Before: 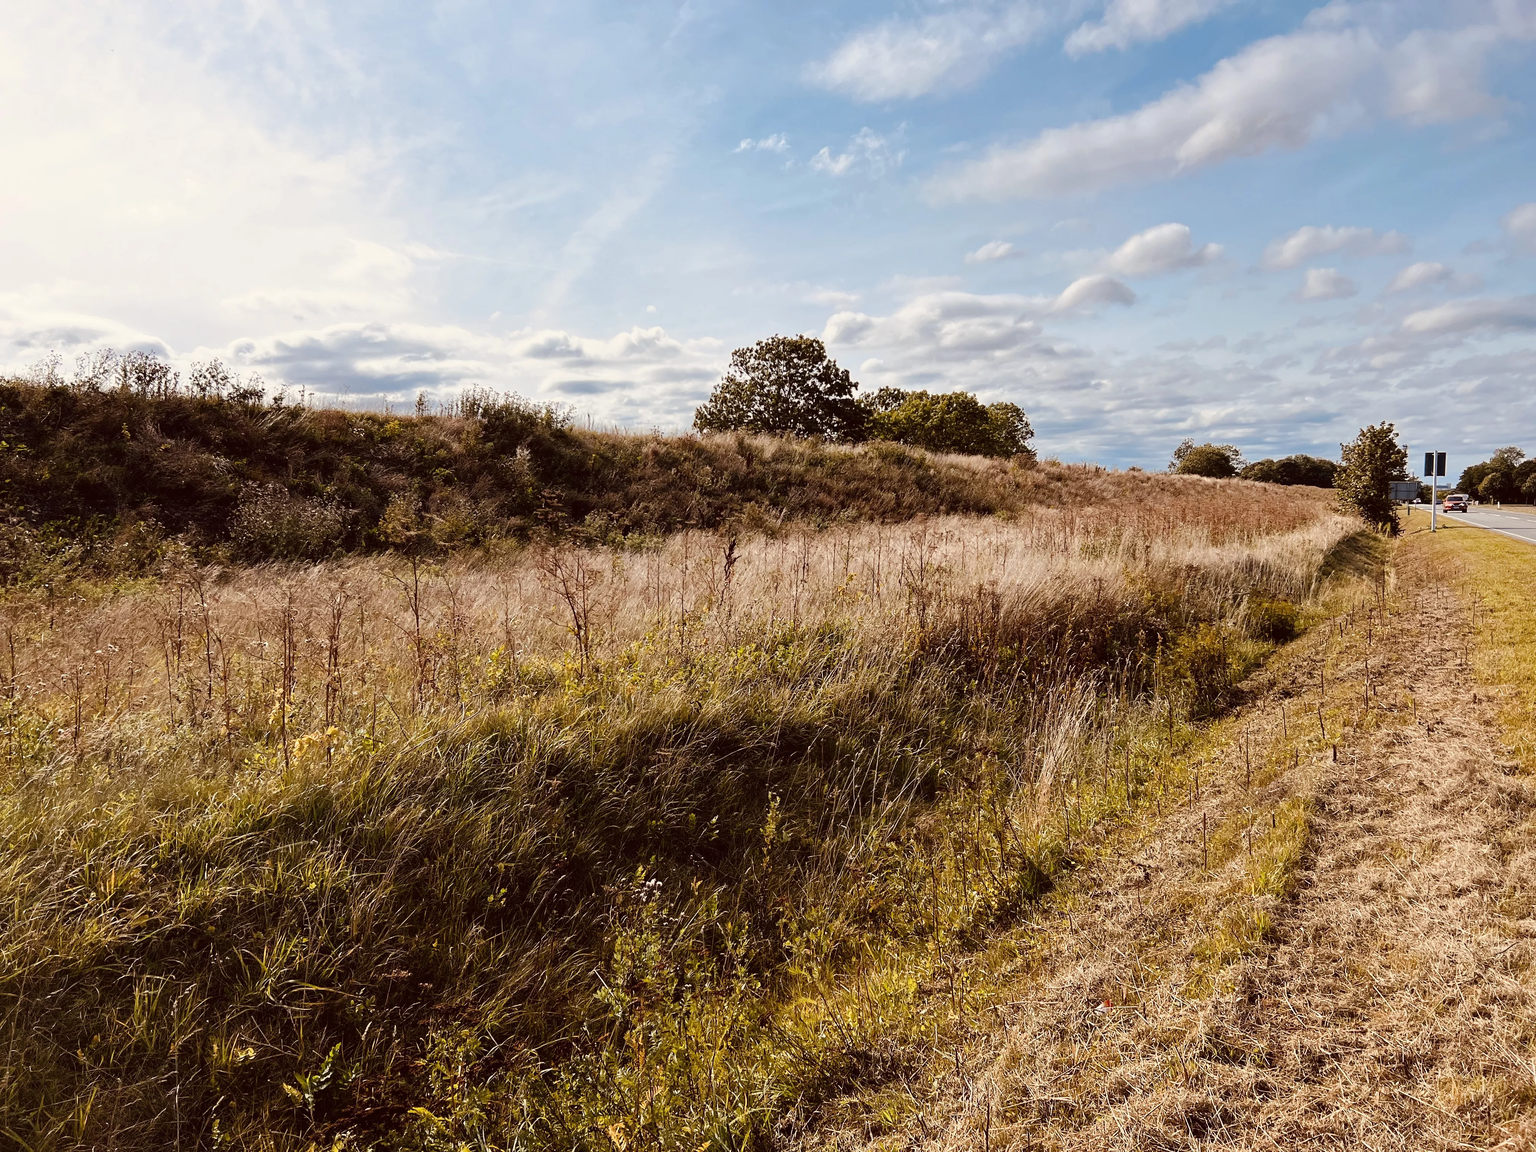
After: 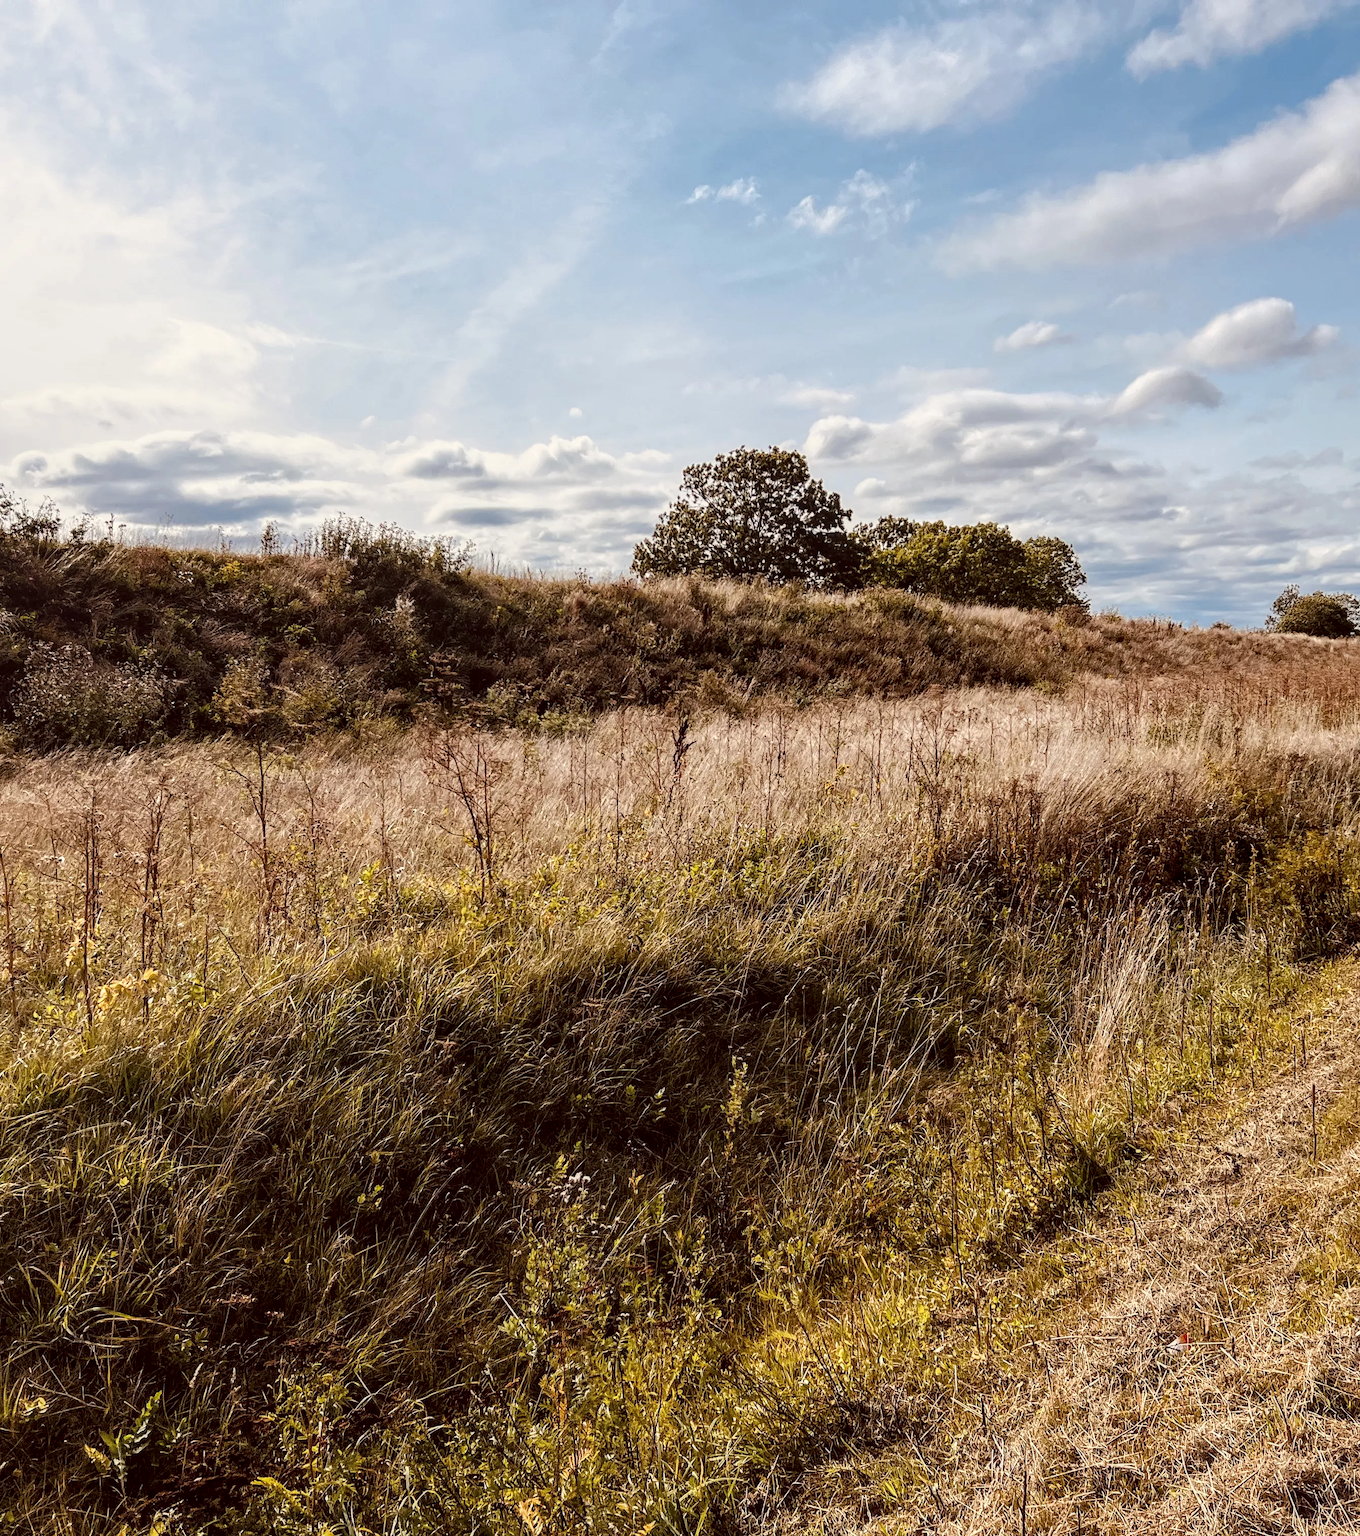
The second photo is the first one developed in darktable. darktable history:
crop and rotate: left 14.319%, right 19.256%
local contrast: detail 130%
